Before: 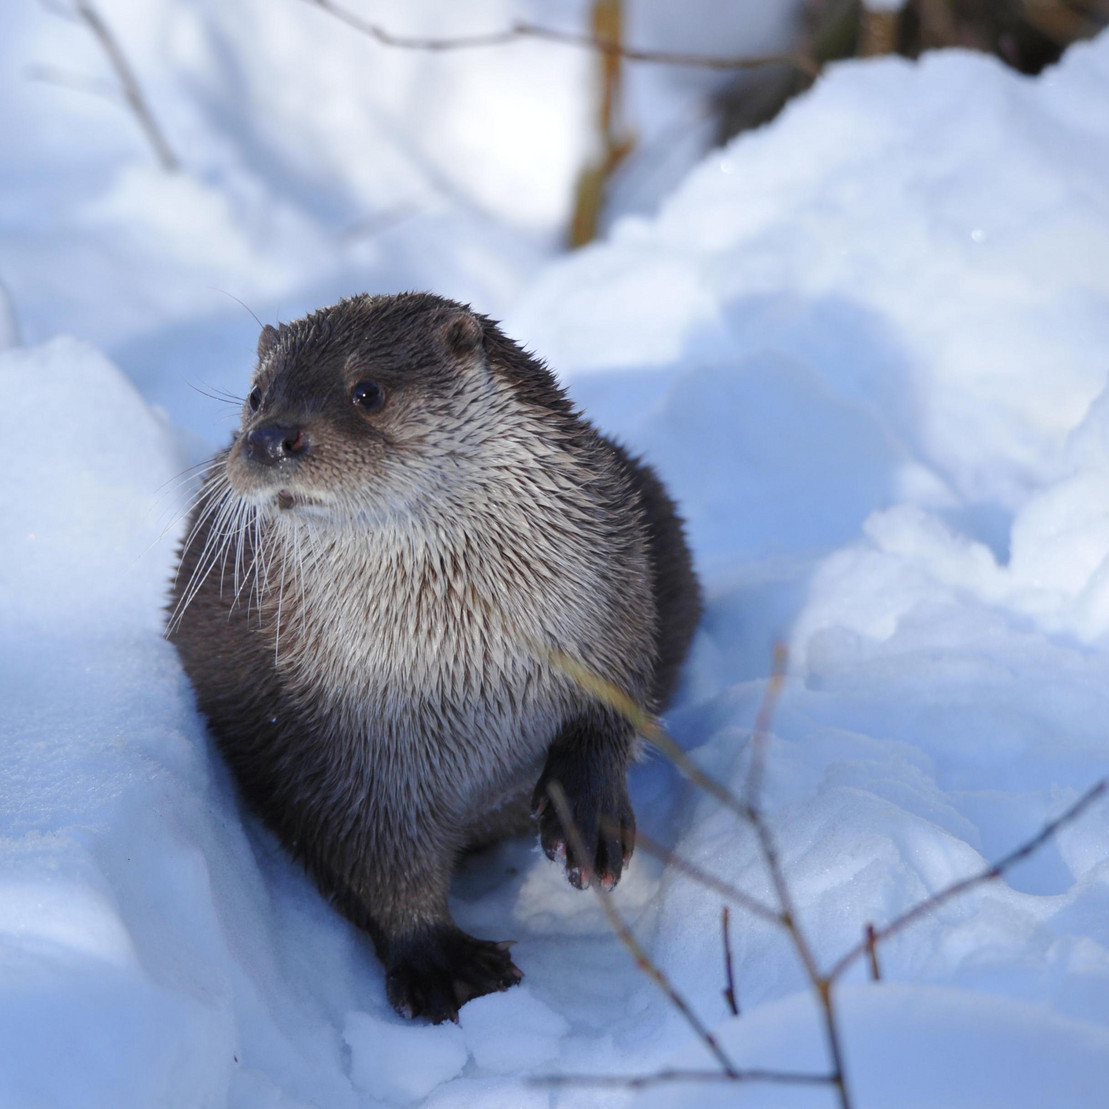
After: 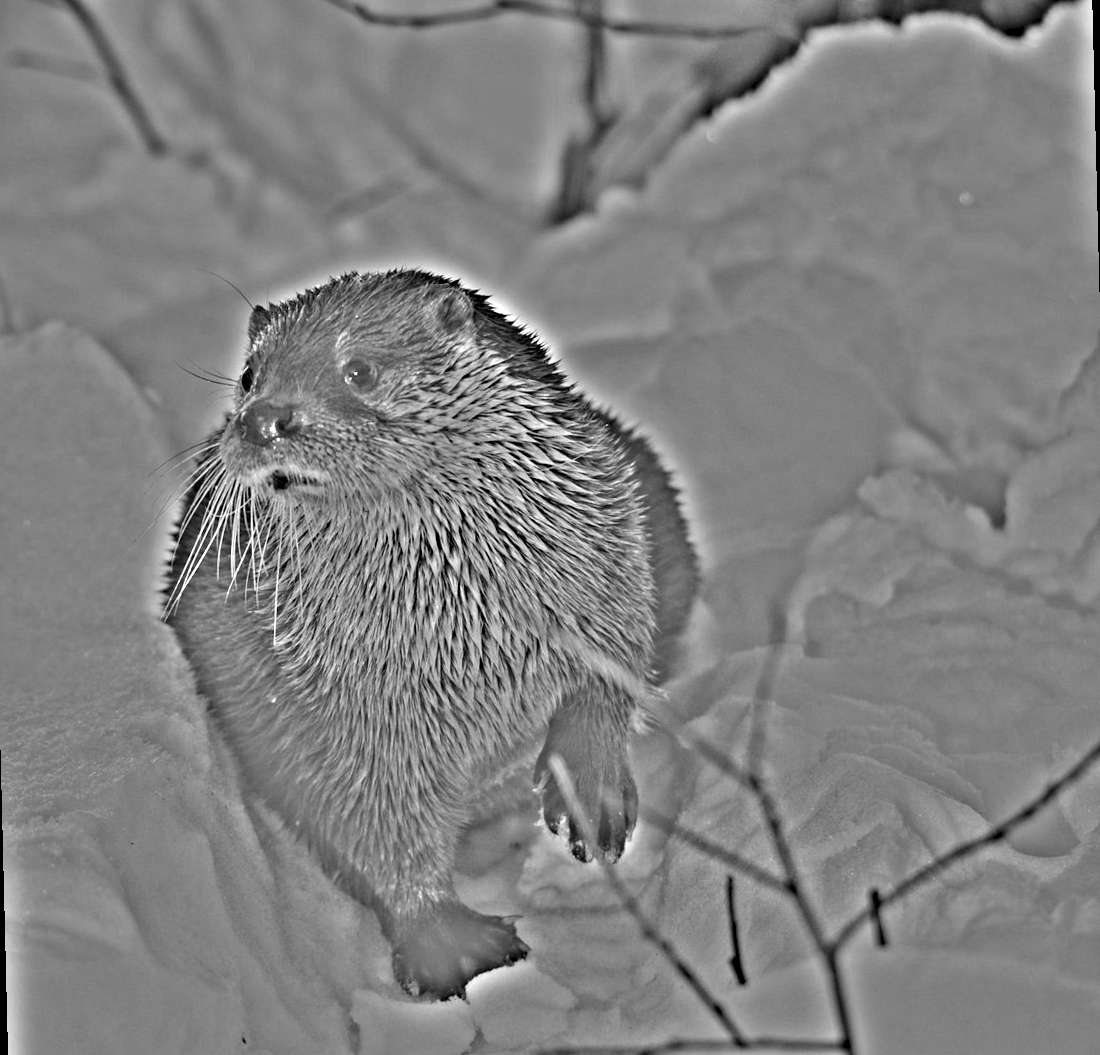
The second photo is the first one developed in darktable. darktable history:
highpass: on, module defaults
velvia: on, module defaults
contrast brightness saturation: contrast 0.05, brightness 0.06, saturation 0.01
rotate and perspective: rotation -1.42°, crop left 0.016, crop right 0.984, crop top 0.035, crop bottom 0.965
